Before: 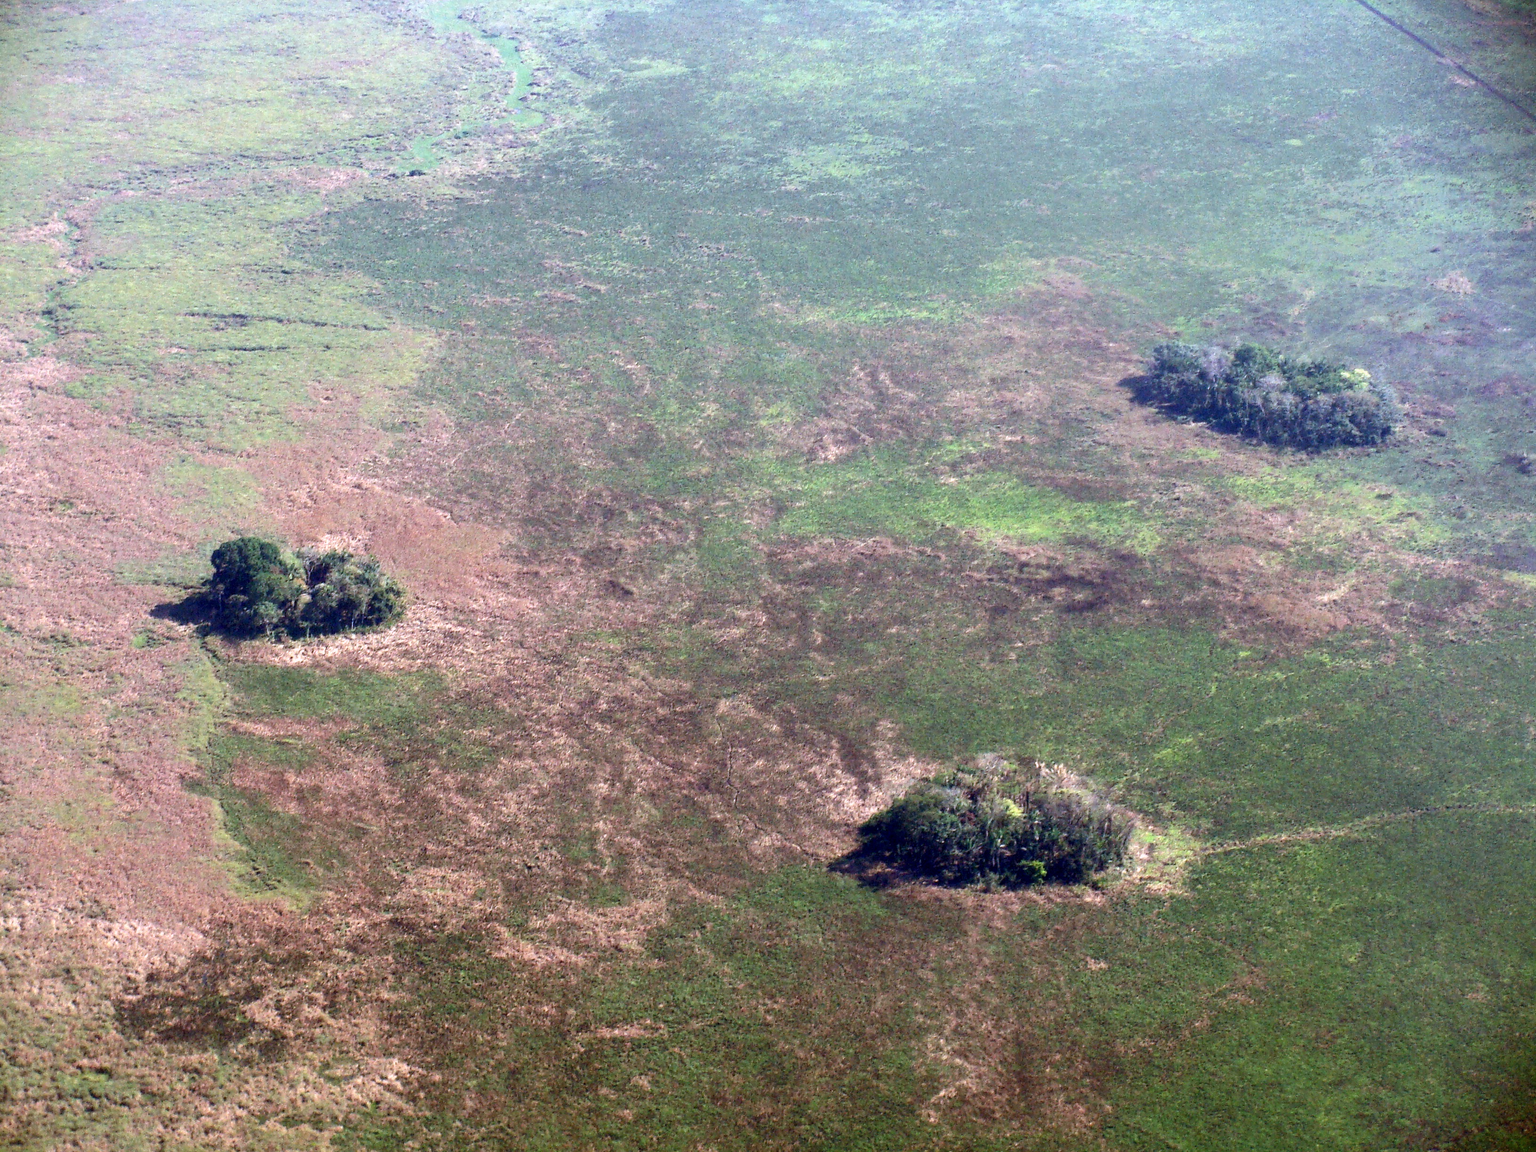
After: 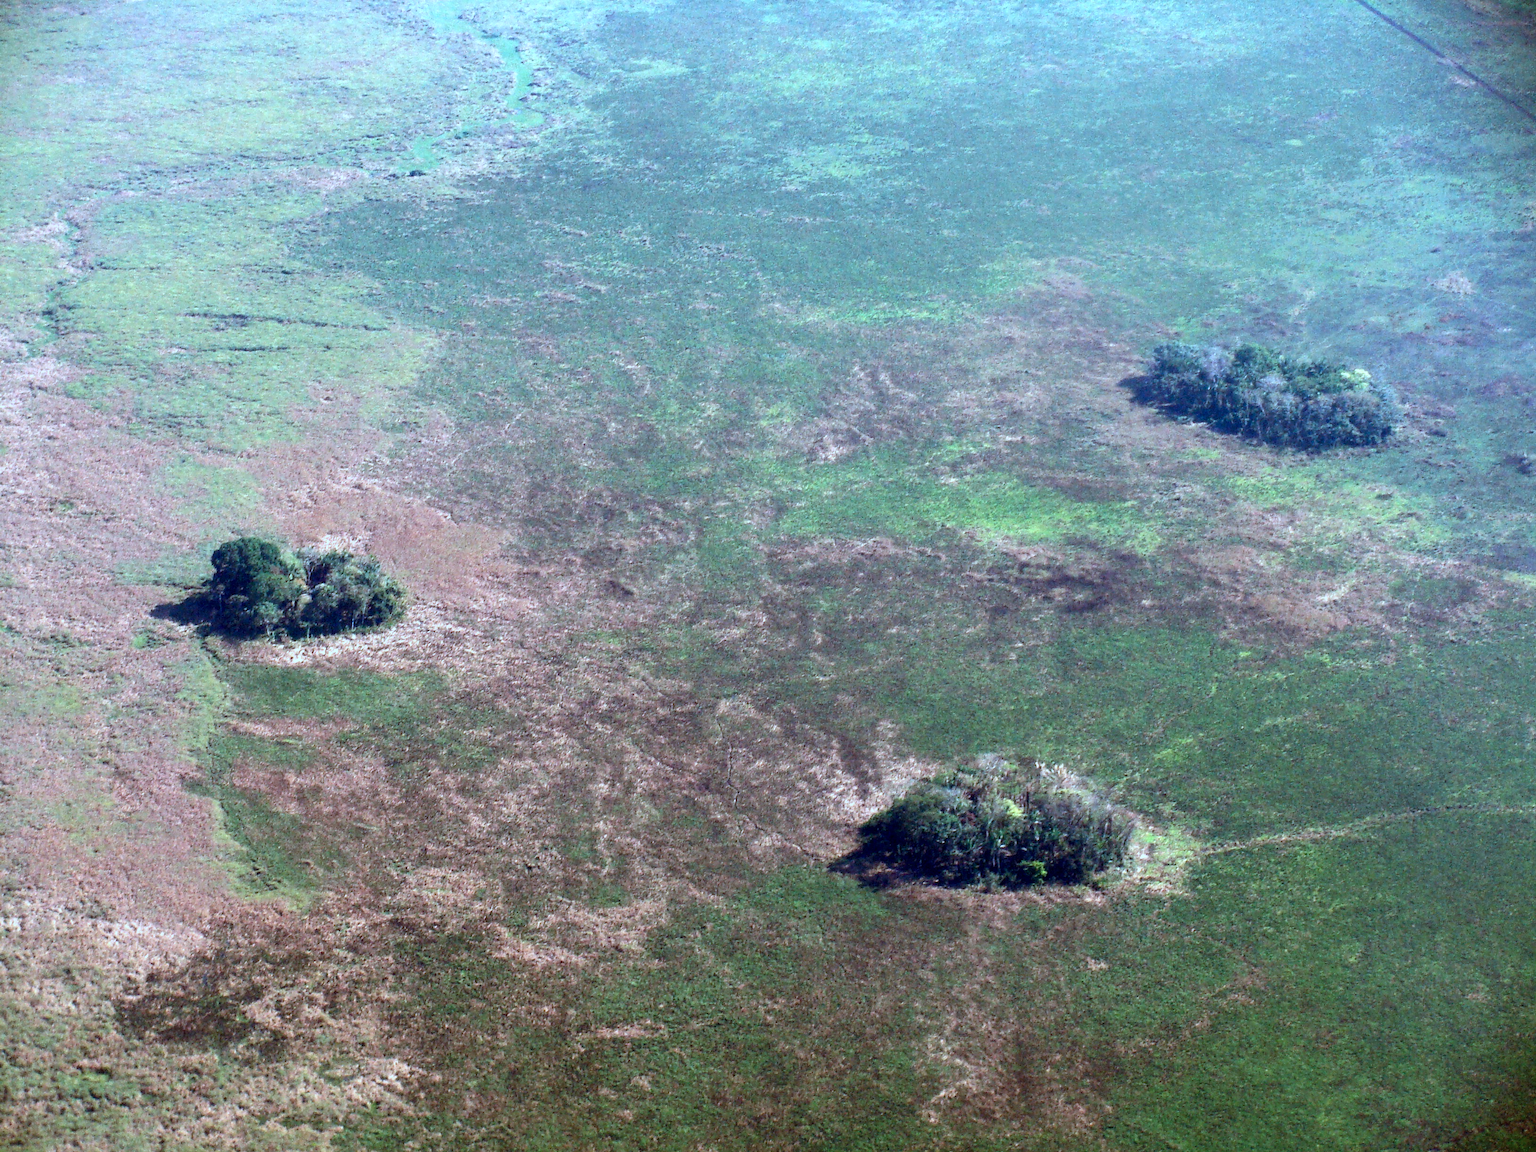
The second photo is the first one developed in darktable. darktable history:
color correction: highlights a* -11.57, highlights b* -14.8
